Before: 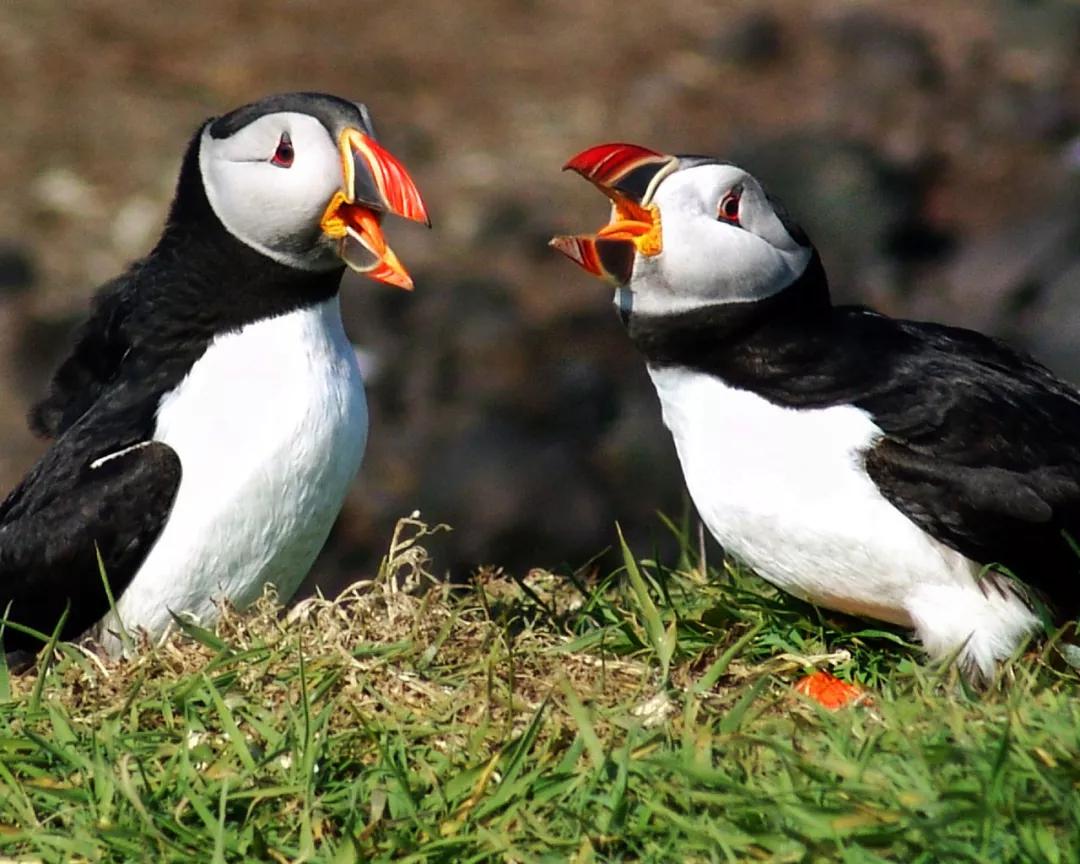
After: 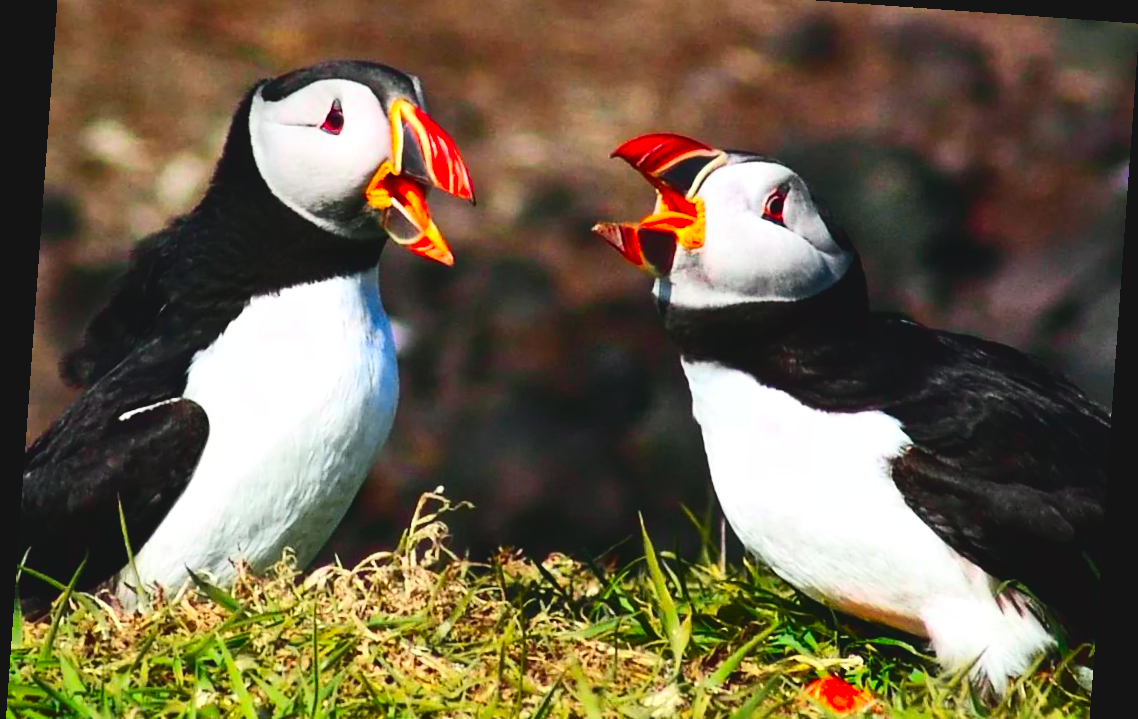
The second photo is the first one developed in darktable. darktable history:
tone curve: curves: ch0 [(0, 0.046) (0.04, 0.074) (0.831, 0.861) (1, 1)]; ch1 [(0, 0) (0.146, 0.159) (0.338, 0.365) (0.417, 0.455) (0.489, 0.486) (0.504, 0.502) (0.529, 0.537) (0.563, 0.567) (1, 1)]; ch2 [(0, 0) (0.307, 0.298) (0.388, 0.375) (0.443, 0.456) (0.485, 0.492) (0.544, 0.525) (1, 1)], color space Lab, independent channels, preserve colors none
contrast brightness saturation: contrast 0.26, brightness 0.02, saturation 0.87
crop: top 5.667%, bottom 17.637%
rotate and perspective: rotation 4.1°, automatic cropping off
exposure: black level correction -0.005, exposure 0.054 EV, compensate highlight preservation false
